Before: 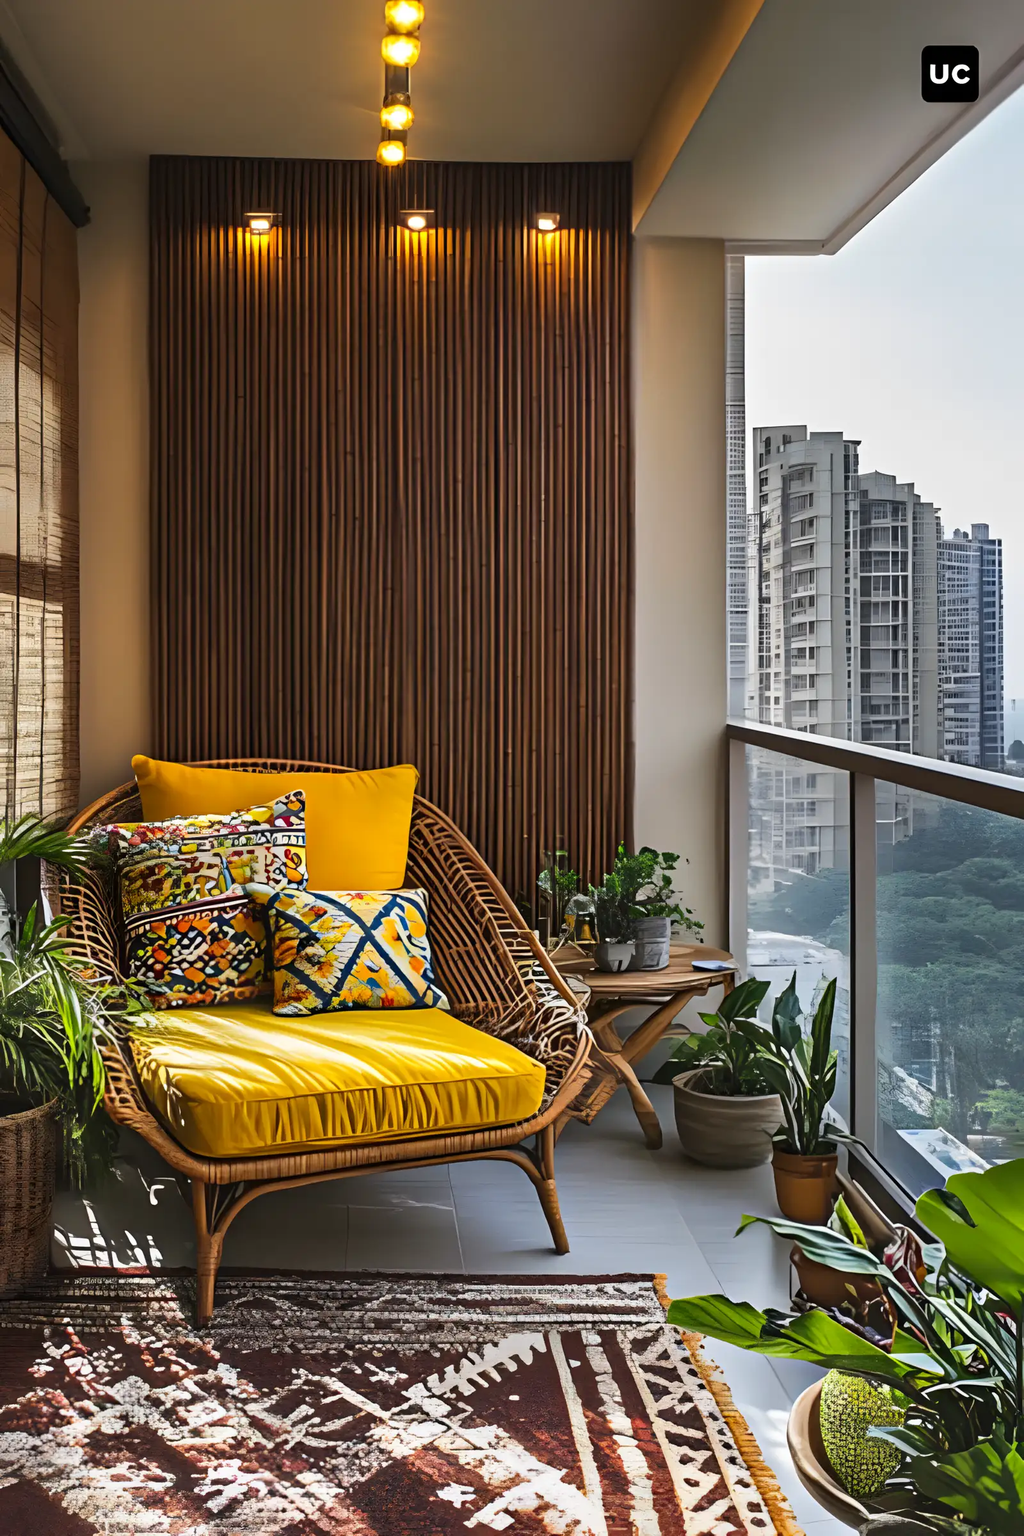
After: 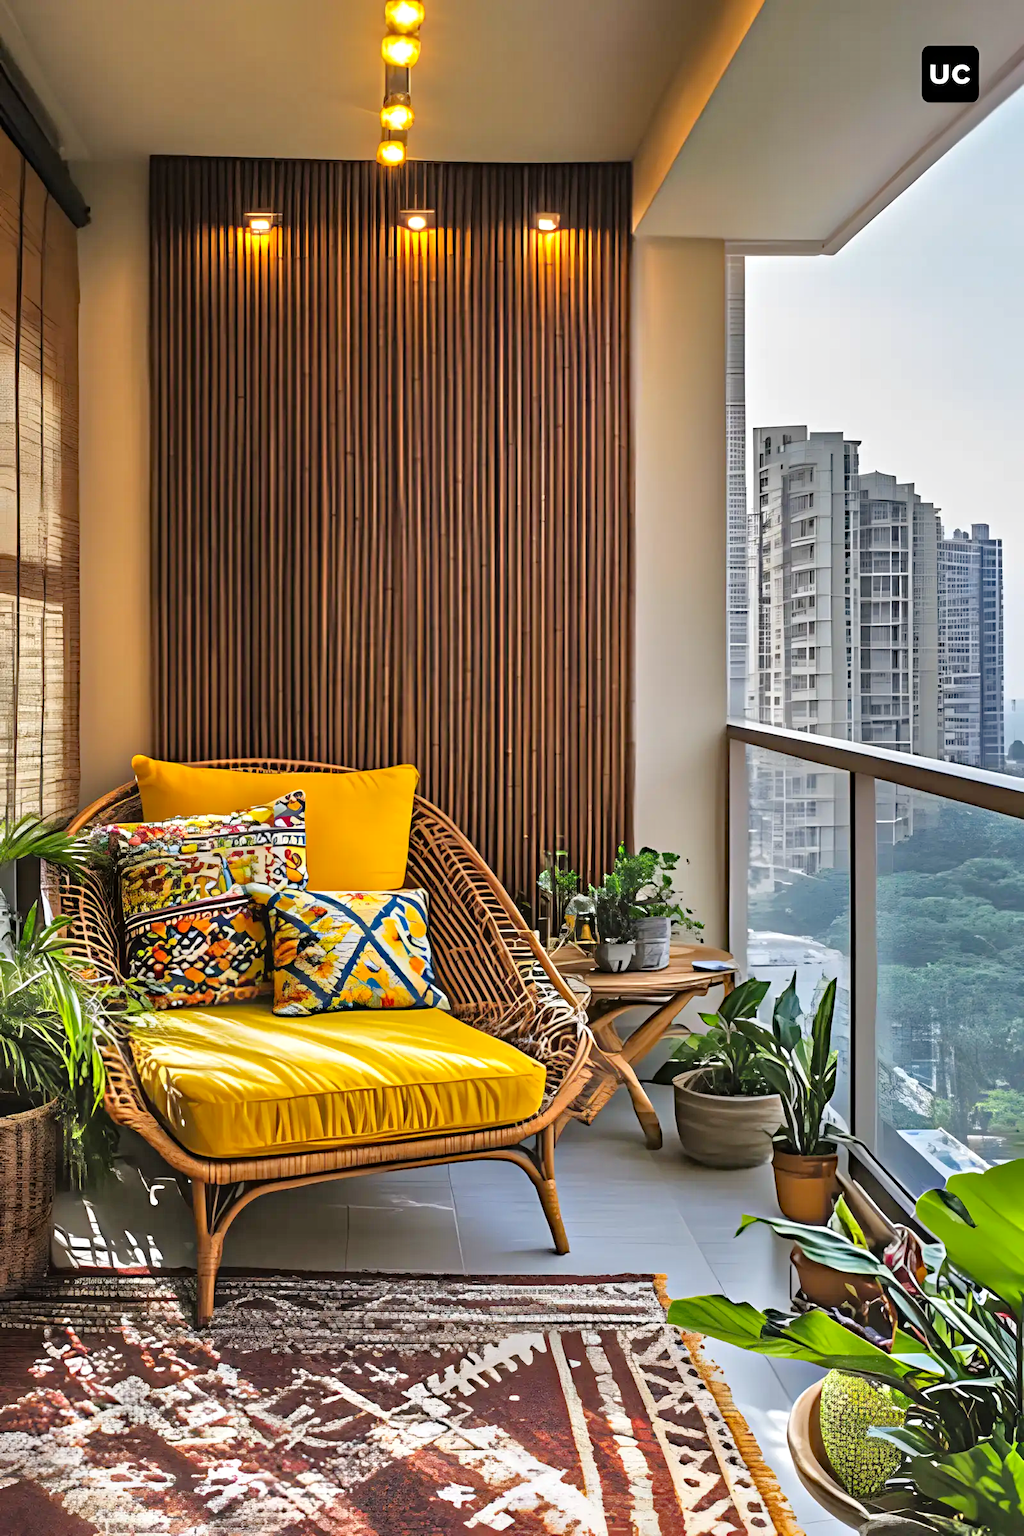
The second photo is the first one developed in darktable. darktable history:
tone equalizer: -7 EV 0.15 EV, -6 EV 0.6 EV, -5 EV 1.15 EV, -4 EV 1.33 EV, -3 EV 1.15 EV, -2 EV 0.6 EV, -1 EV 0.15 EV, mask exposure compensation -0.5 EV
haze removal: compatibility mode true, adaptive false
